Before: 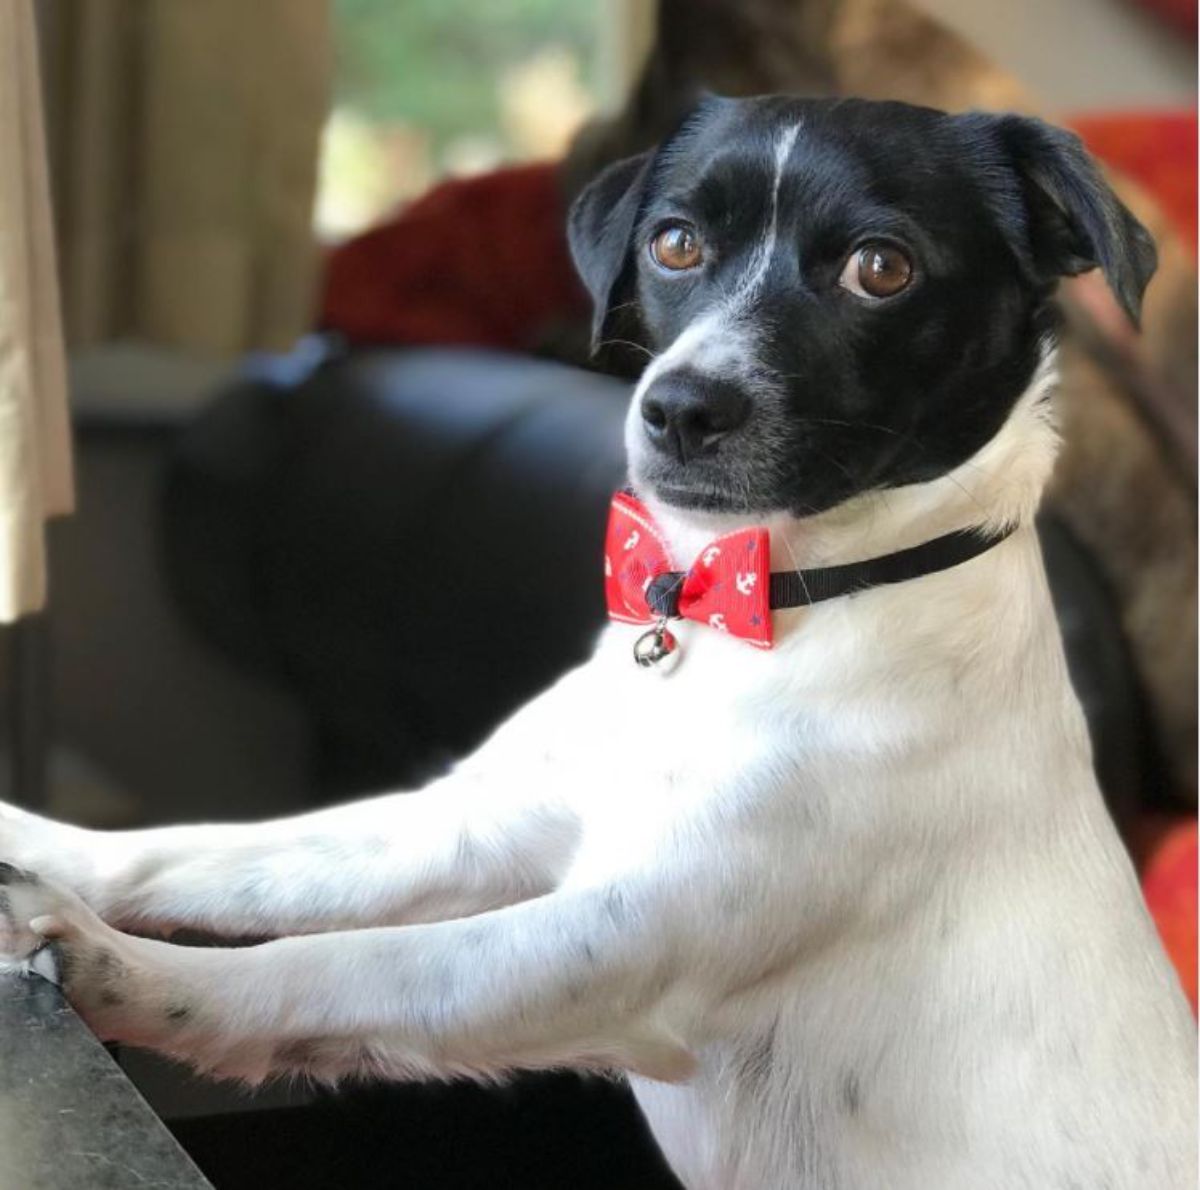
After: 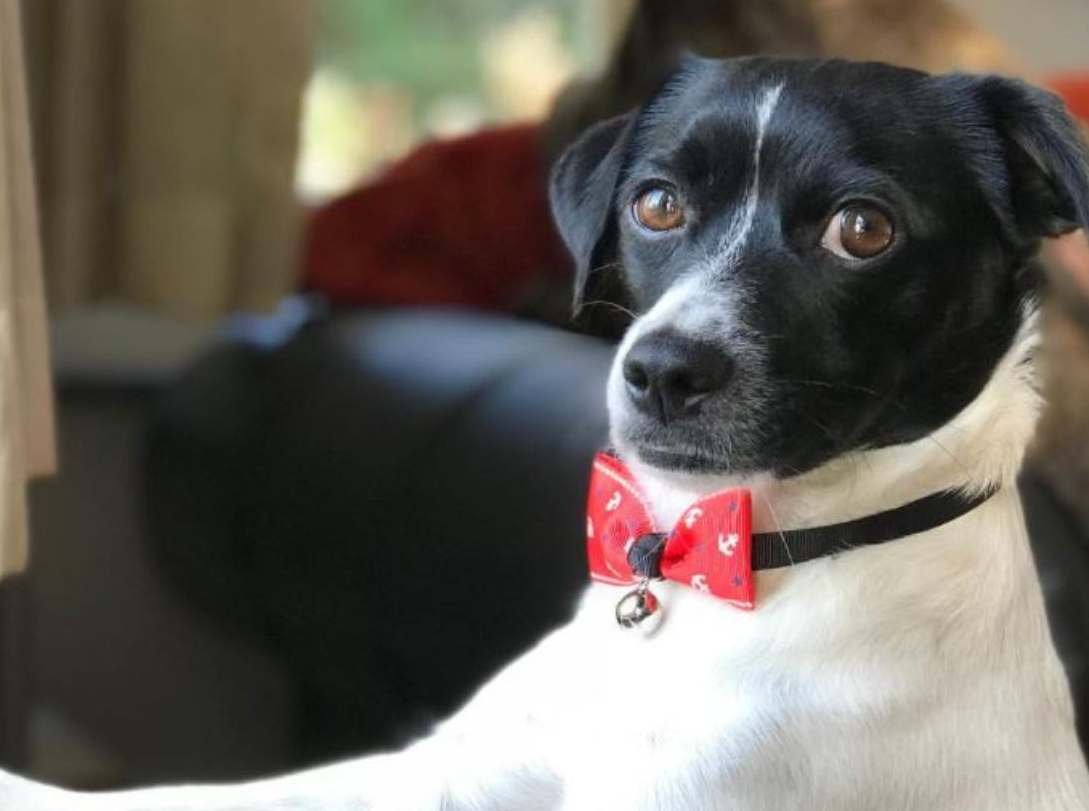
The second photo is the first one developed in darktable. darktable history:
crop: left 1.582%, top 3.353%, right 7.603%, bottom 28.476%
